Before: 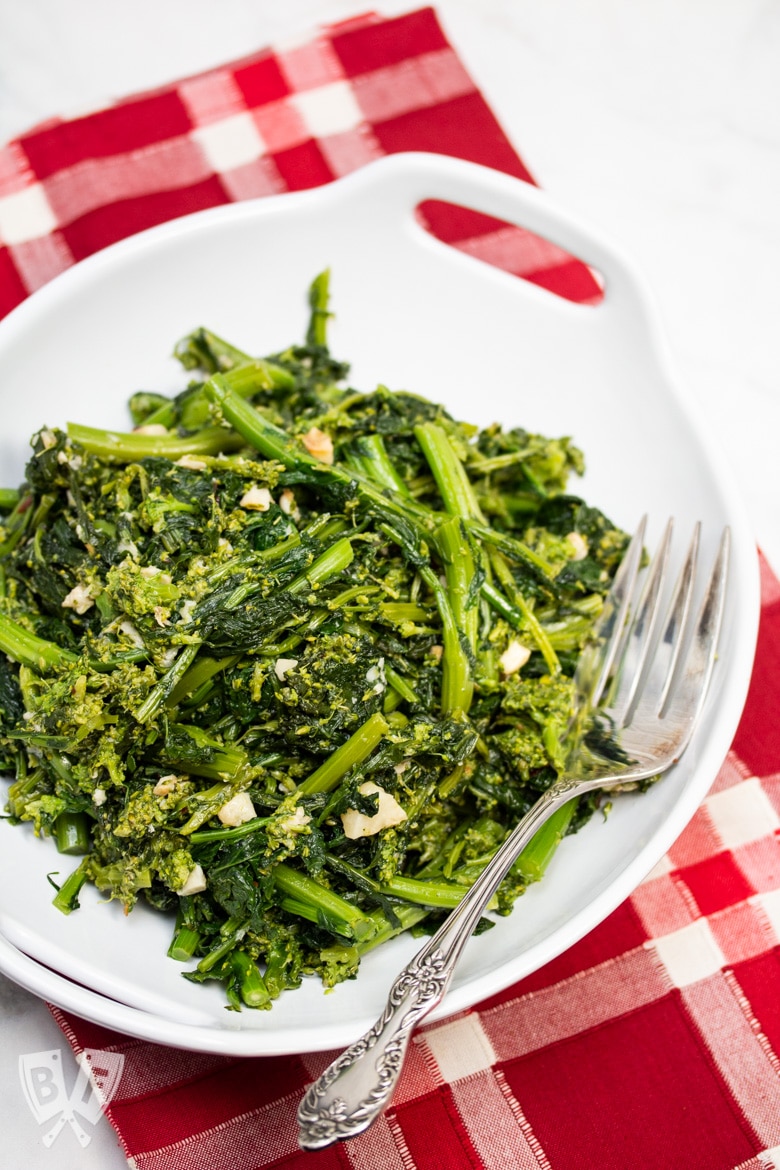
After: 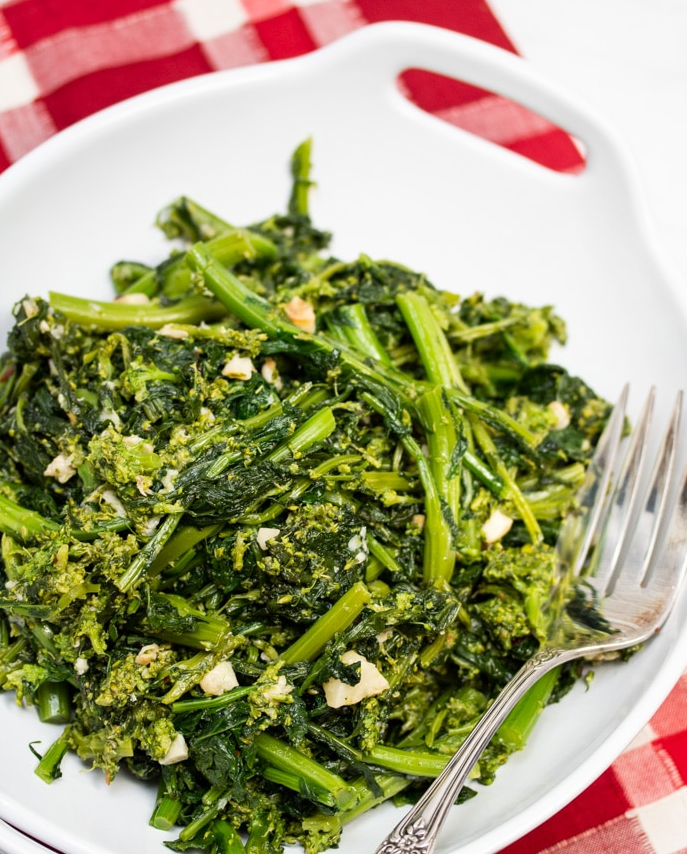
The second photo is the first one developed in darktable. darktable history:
crop and rotate: left 2.327%, top 11.218%, right 9.473%, bottom 15.727%
